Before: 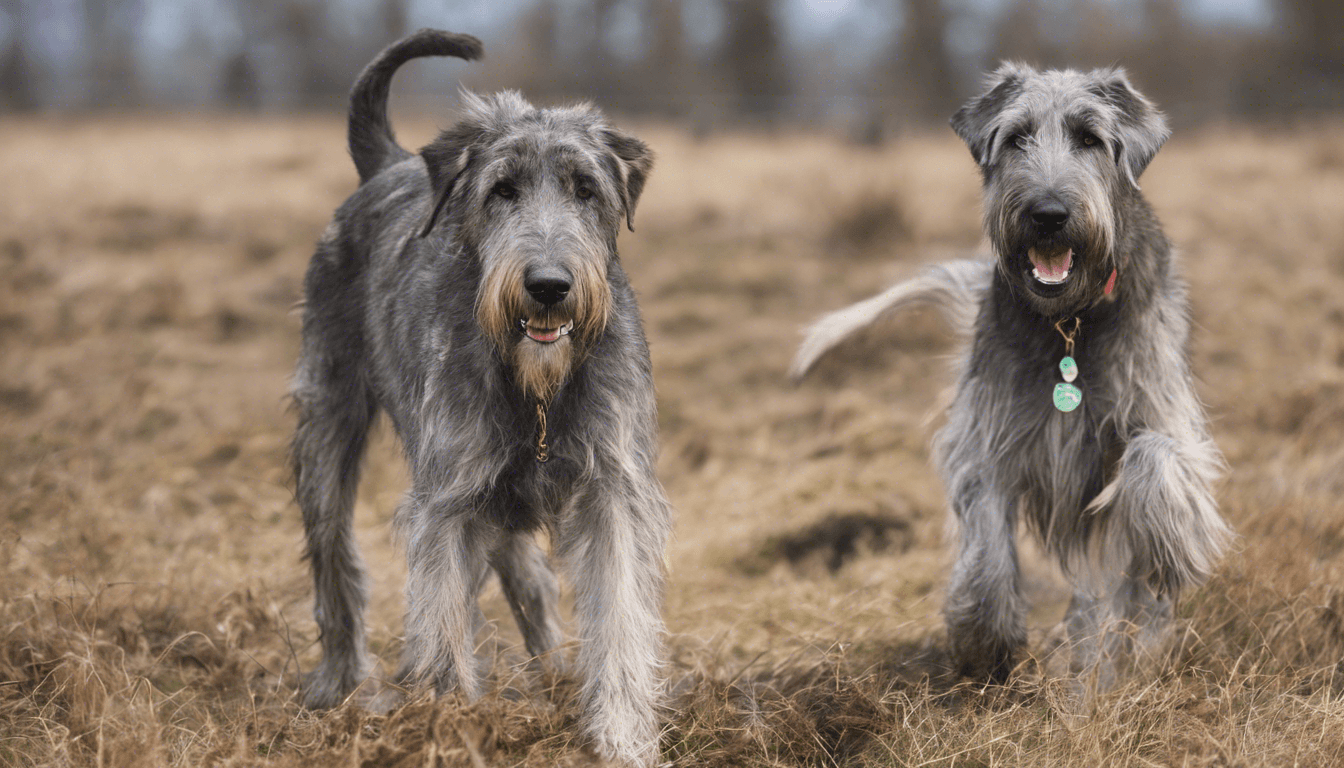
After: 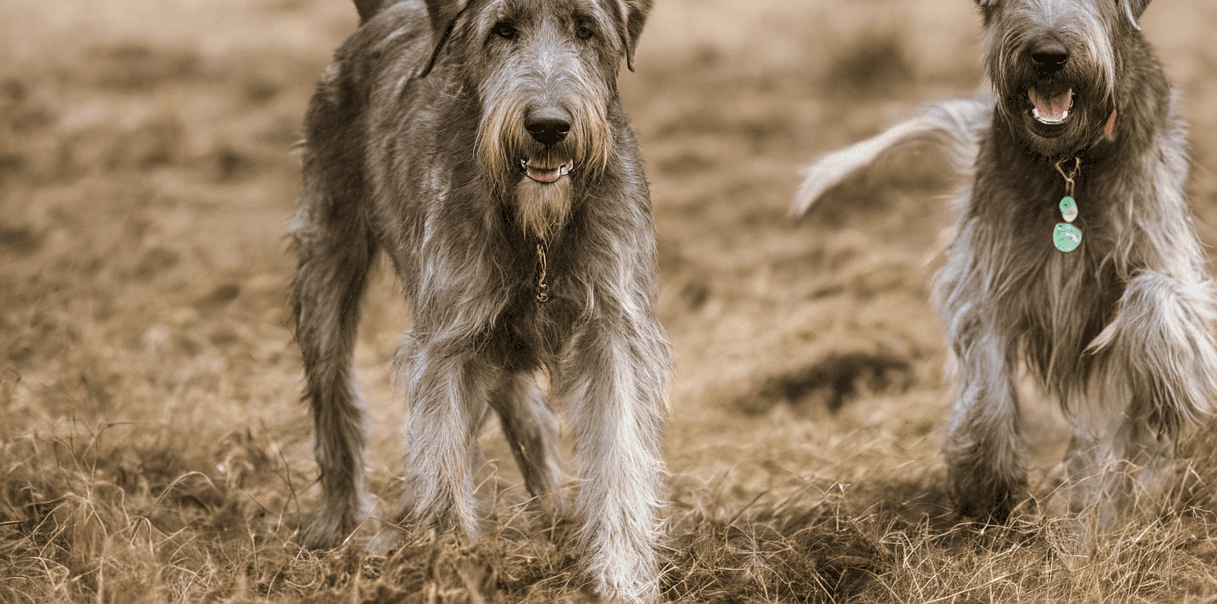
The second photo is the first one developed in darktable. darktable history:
split-toning: shadows › hue 37.98°, highlights › hue 185.58°, balance -55.261
crop: top 20.916%, right 9.437%, bottom 0.316%
sharpen: radius 1.458, amount 0.398, threshold 1.271
local contrast: on, module defaults
